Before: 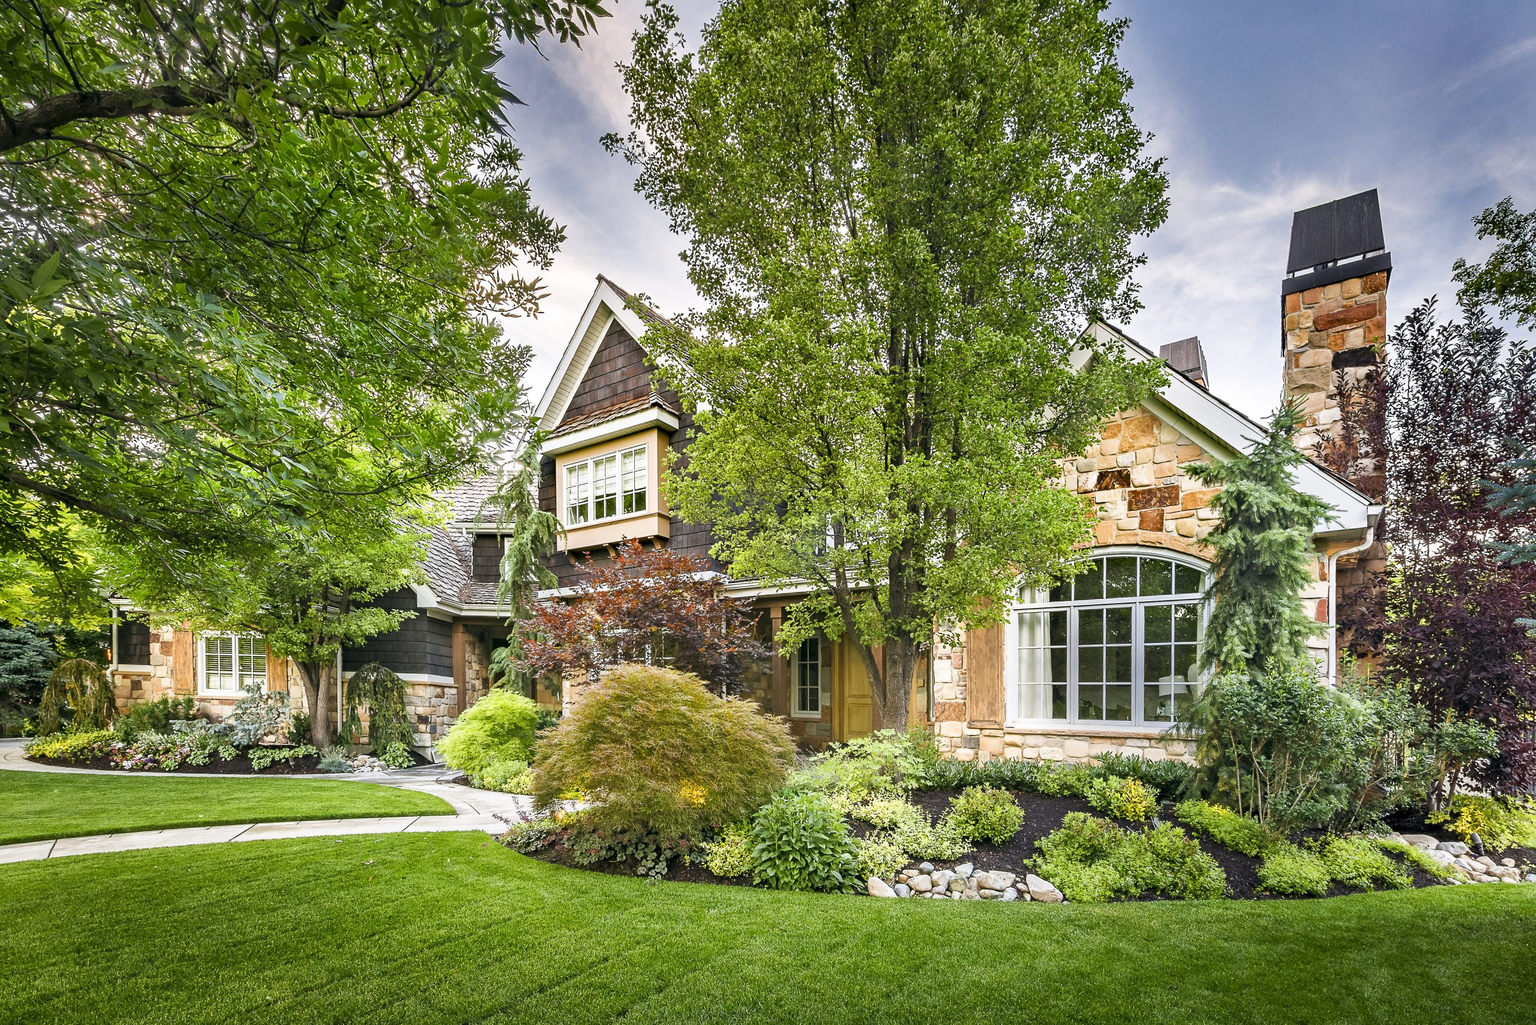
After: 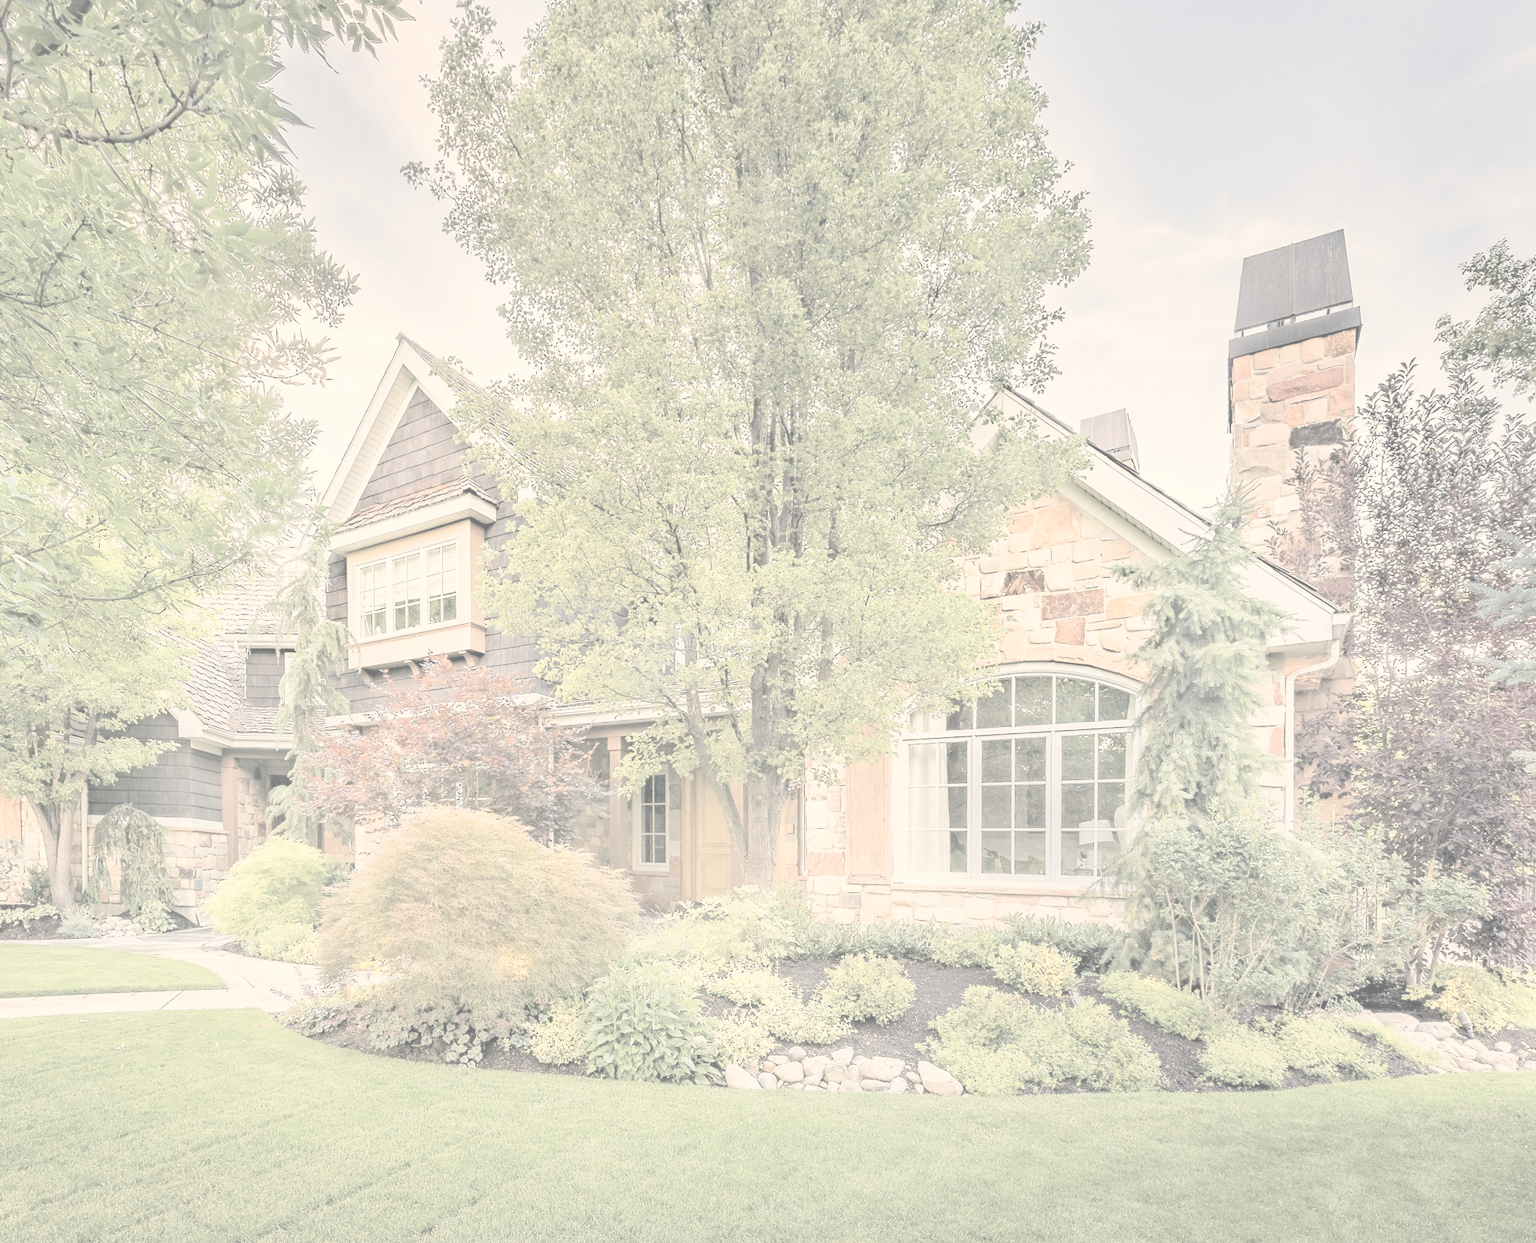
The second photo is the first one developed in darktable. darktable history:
exposure: exposure 0.6 EV, compensate highlight preservation false
crop: left 17.582%, bottom 0.031%
tone curve: curves: ch0 [(0, 0) (0.288, 0.201) (0.683, 0.793) (1, 1)], color space Lab, linked channels, preserve colors none
contrast brightness saturation: contrast -0.32, brightness 0.75, saturation -0.78
white balance: red 1.138, green 0.996, blue 0.812
